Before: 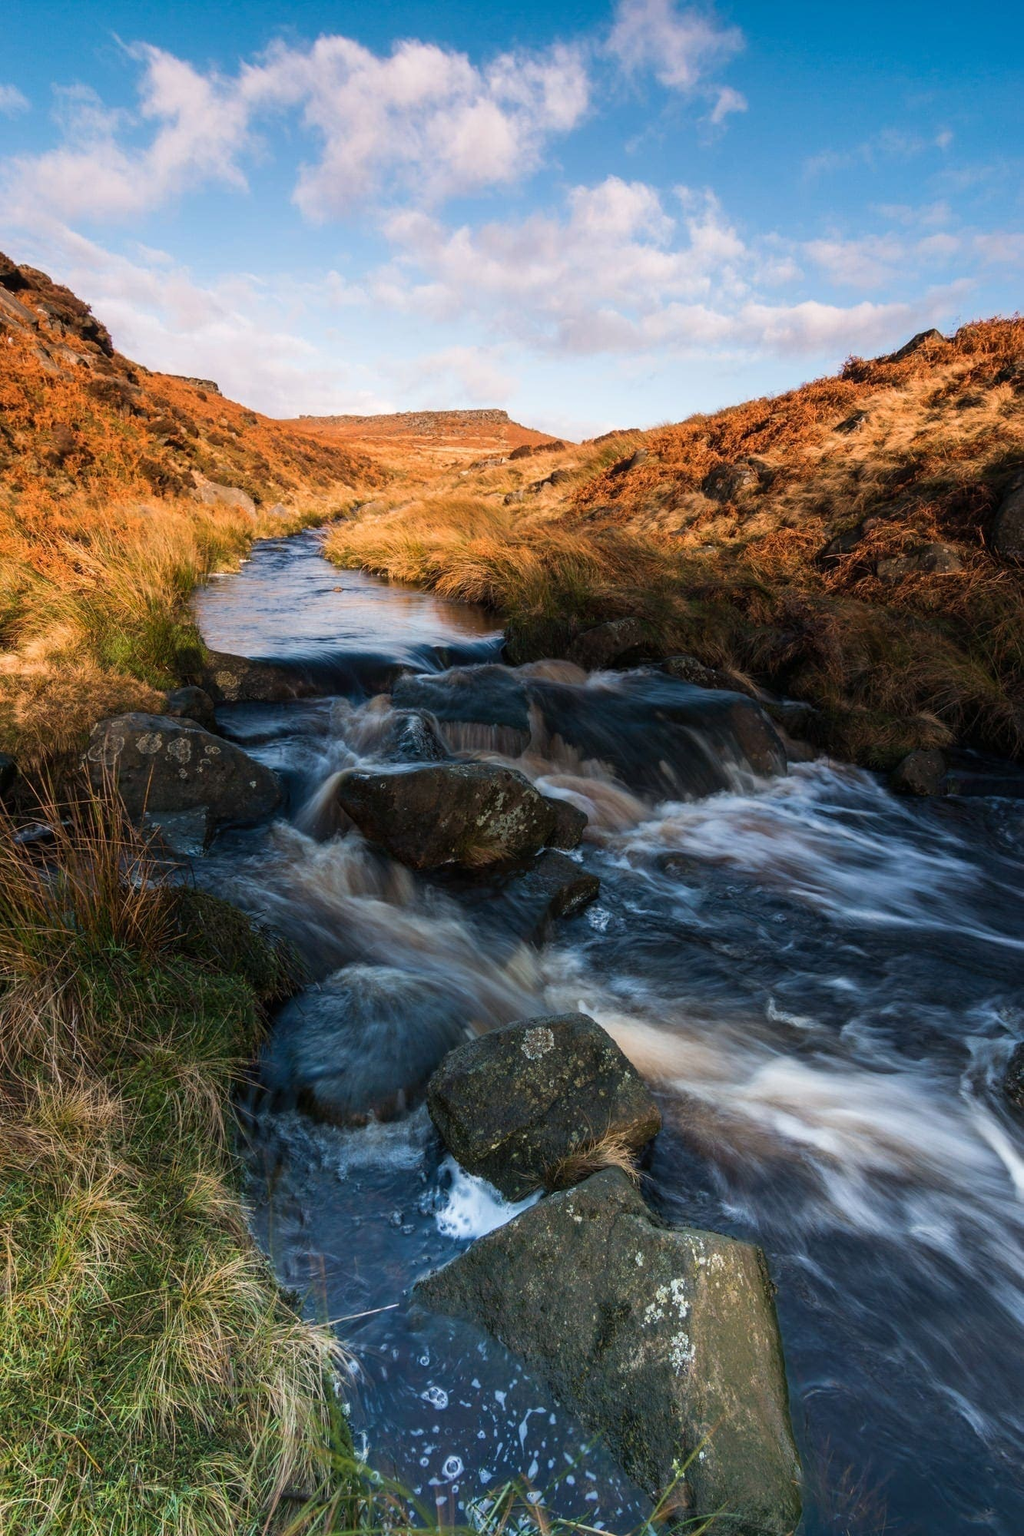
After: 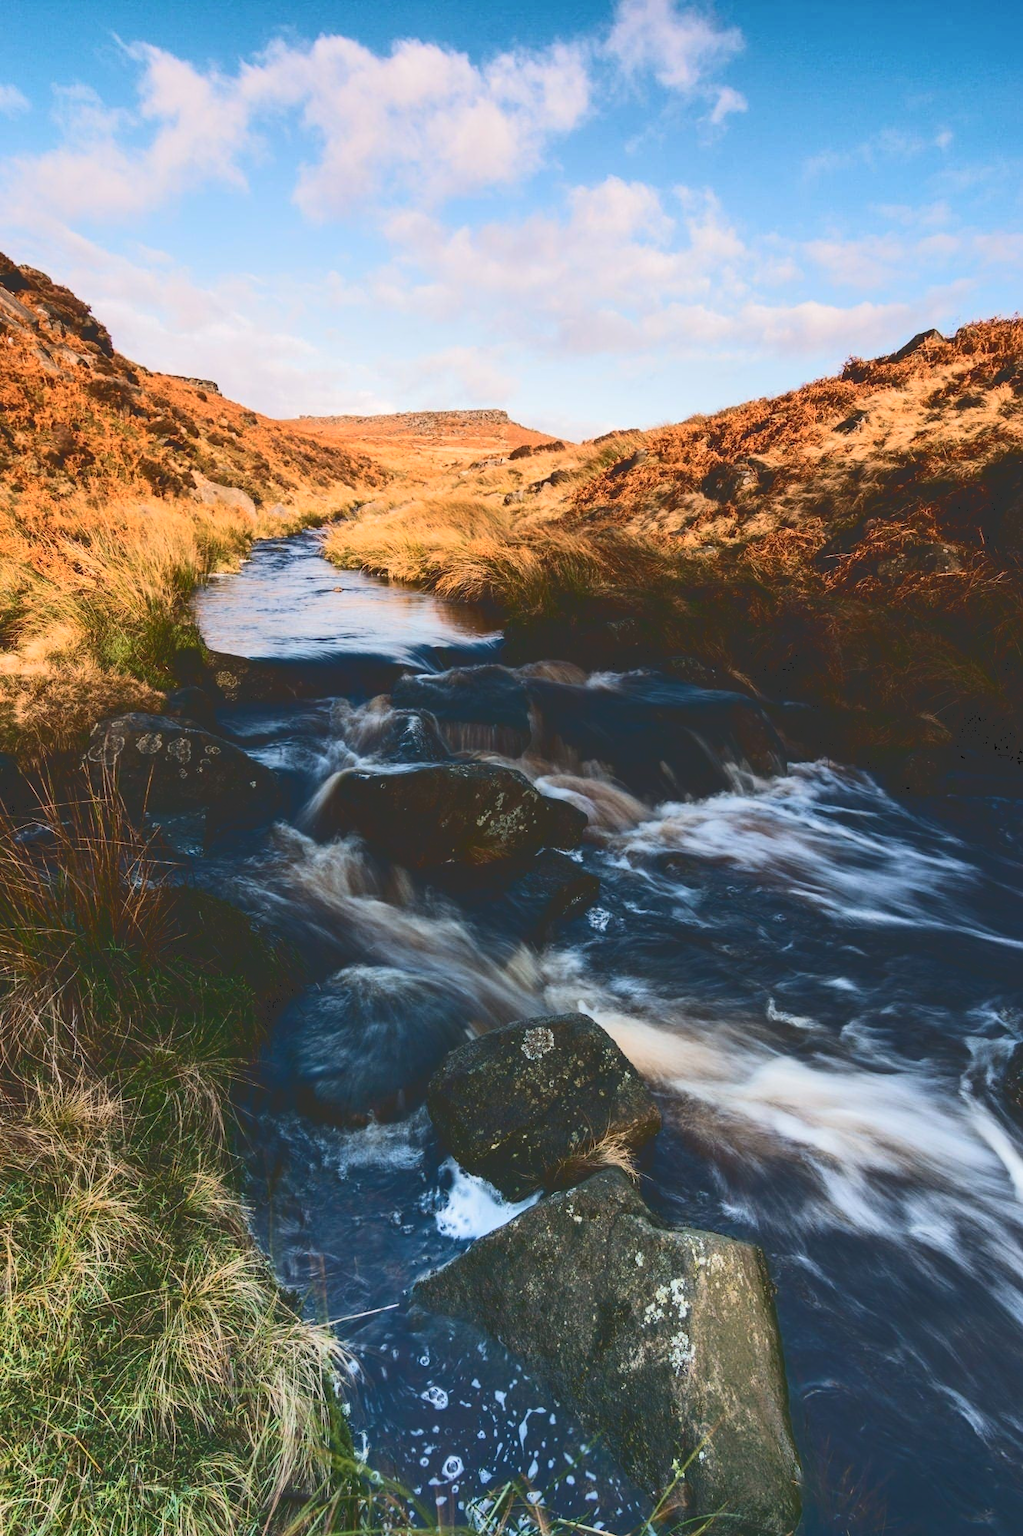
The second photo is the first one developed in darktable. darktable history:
tone curve: curves: ch0 [(0, 0) (0.003, 0.19) (0.011, 0.192) (0.025, 0.192) (0.044, 0.194) (0.069, 0.196) (0.1, 0.197) (0.136, 0.198) (0.177, 0.216) (0.224, 0.236) (0.277, 0.269) (0.335, 0.331) (0.399, 0.418) (0.468, 0.515) (0.543, 0.621) (0.623, 0.725) (0.709, 0.804) (0.801, 0.859) (0.898, 0.913) (1, 1)], color space Lab, independent channels, preserve colors none
tone equalizer: on, module defaults
